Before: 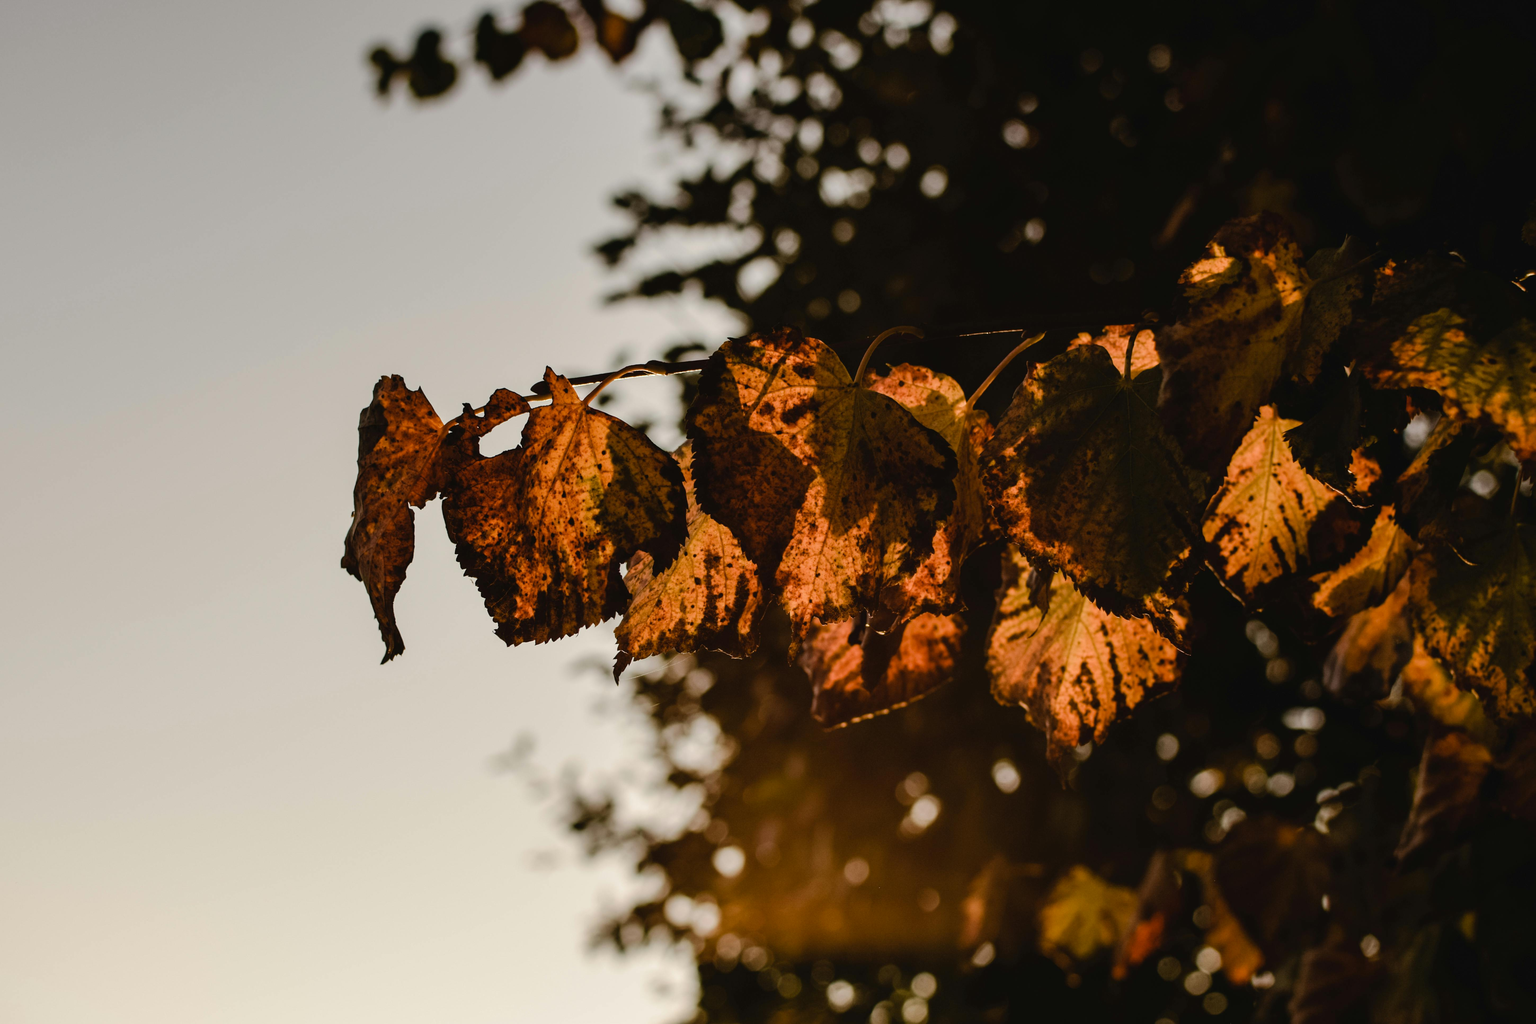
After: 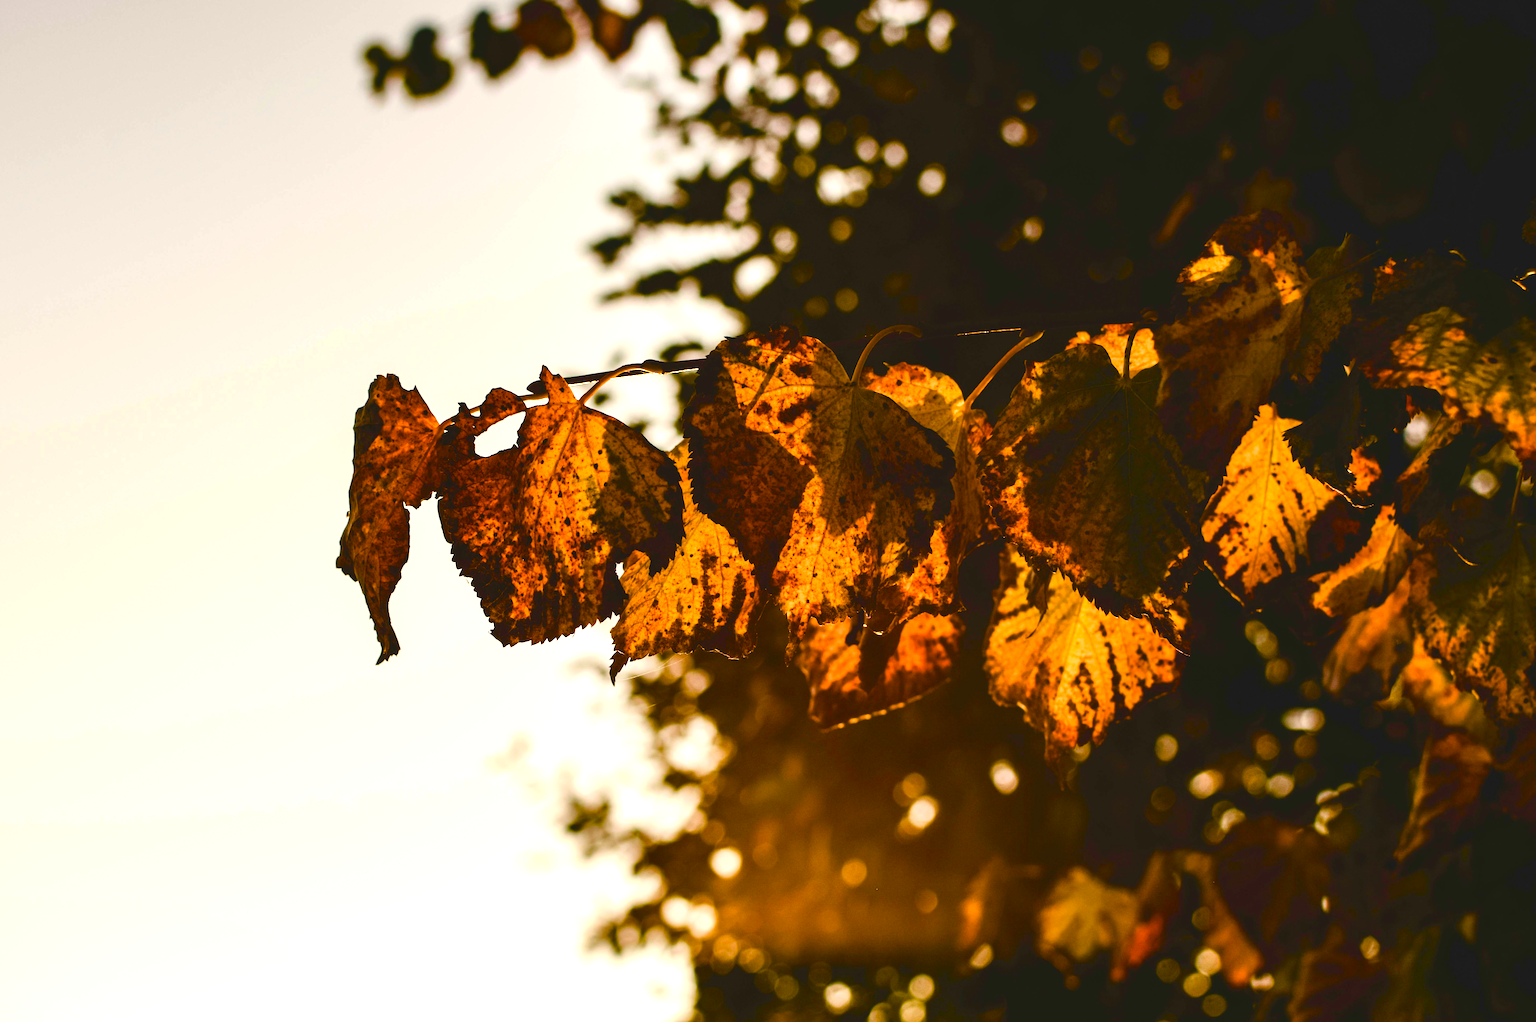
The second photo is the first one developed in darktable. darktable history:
exposure: exposure 1 EV, compensate highlight preservation false
crop and rotate: left 0.463%, top 0.298%, bottom 0.274%
color balance rgb: power › hue 328.34°, highlights gain › chroma 1.072%, highlights gain › hue 60.04°, global offset › luminance 0.497%, global offset › hue 57.65°, perceptual saturation grading › global saturation 44.05%, perceptual saturation grading › highlights -50.119%, perceptual saturation grading › shadows 30.522%, global vibrance 59.9%
